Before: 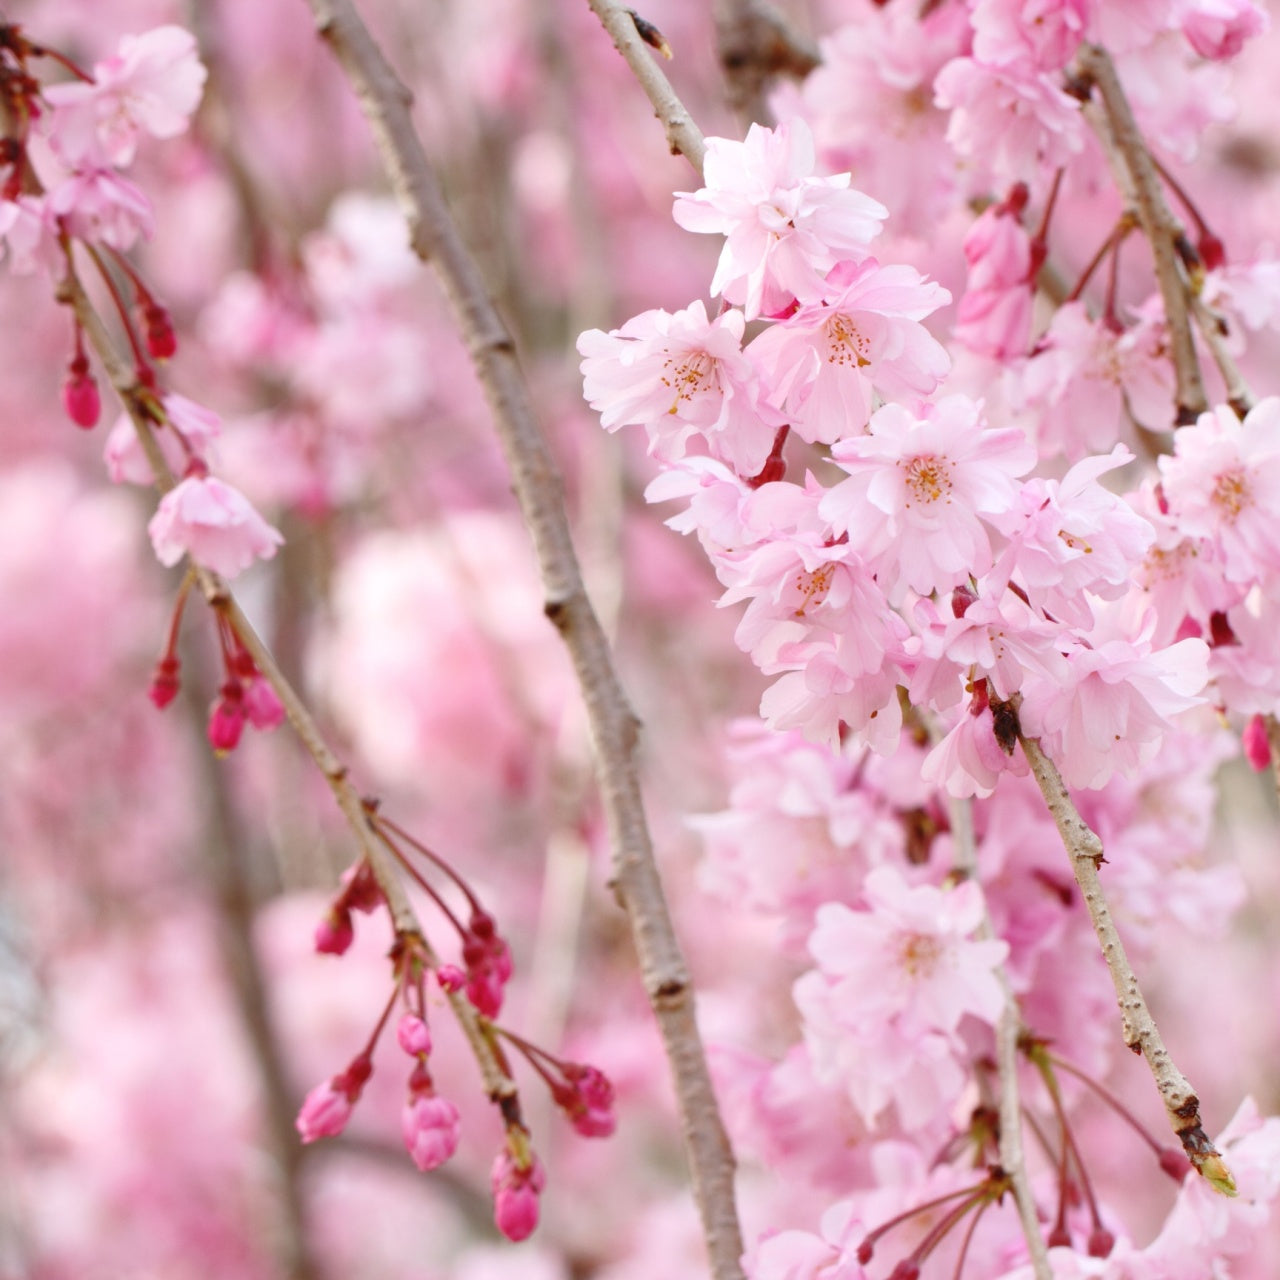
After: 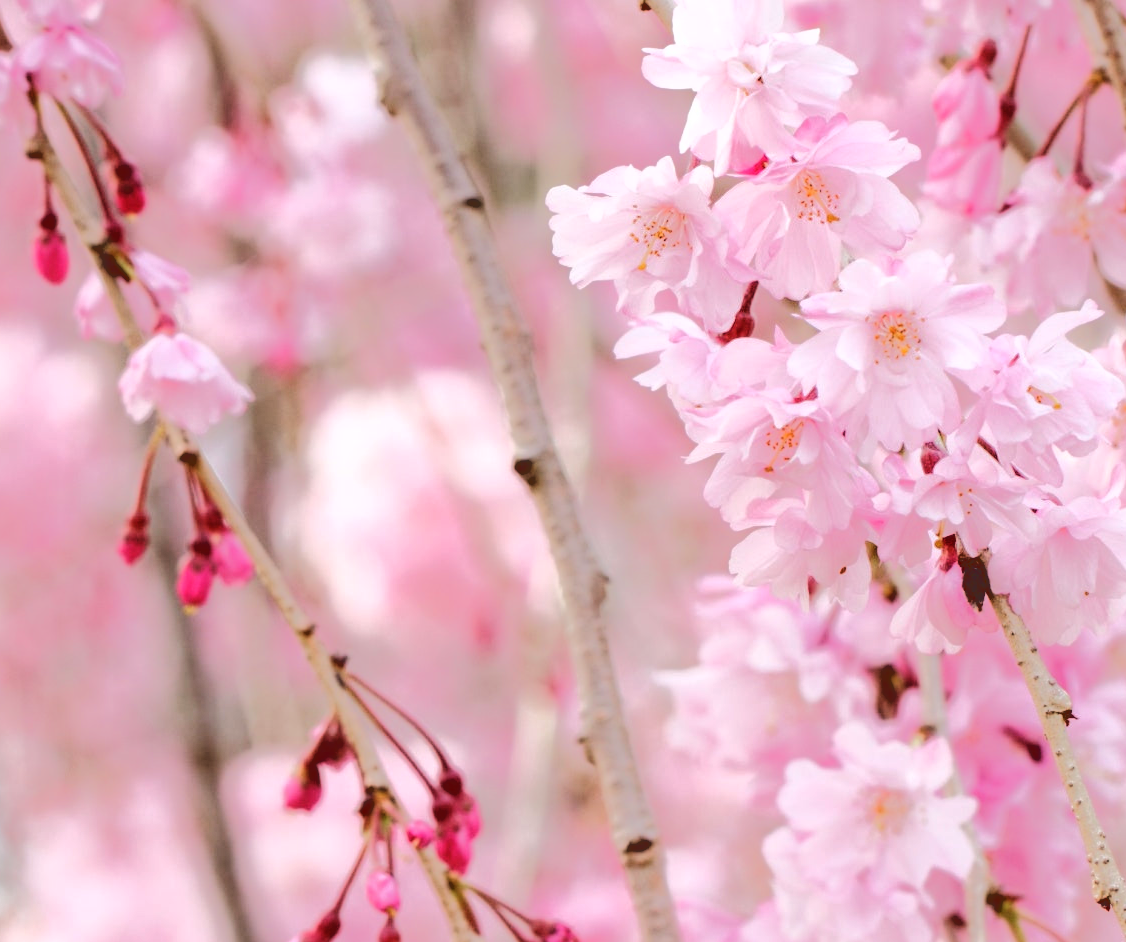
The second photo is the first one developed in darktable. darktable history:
base curve: curves: ch0 [(0.065, 0.026) (0.236, 0.358) (0.53, 0.546) (0.777, 0.841) (0.924, 0.992)], preserve colors average RGB
crop and rotate: left 2.425%, top 11.305%, right 9.6%, bottom 15.08%
